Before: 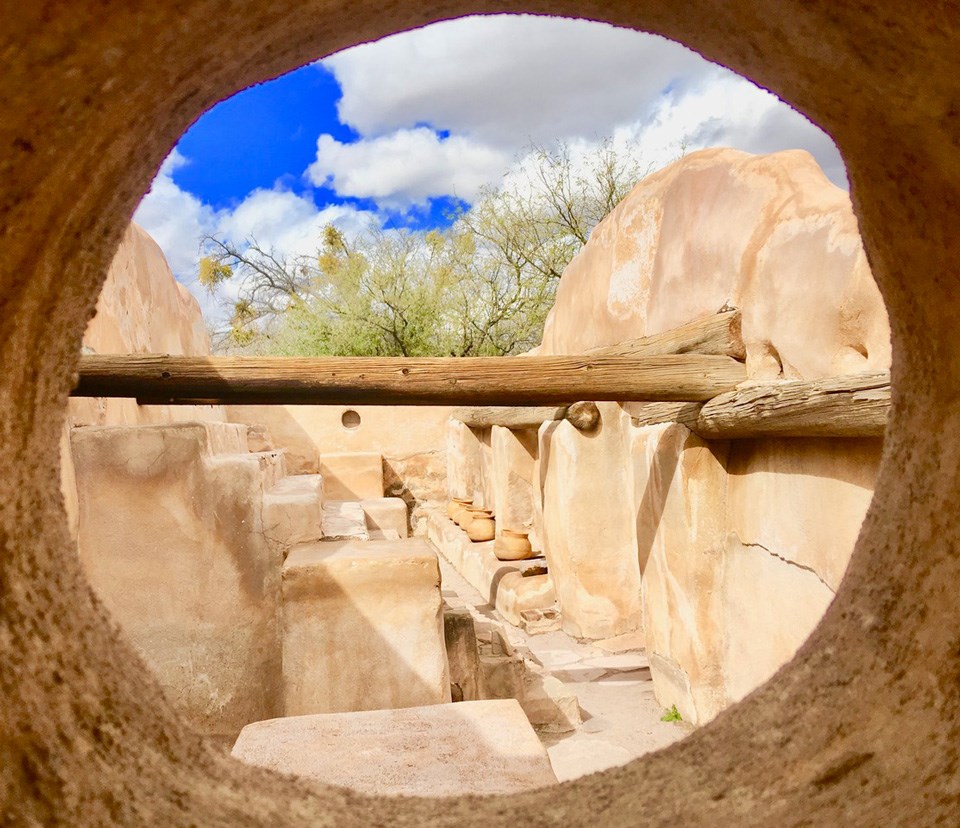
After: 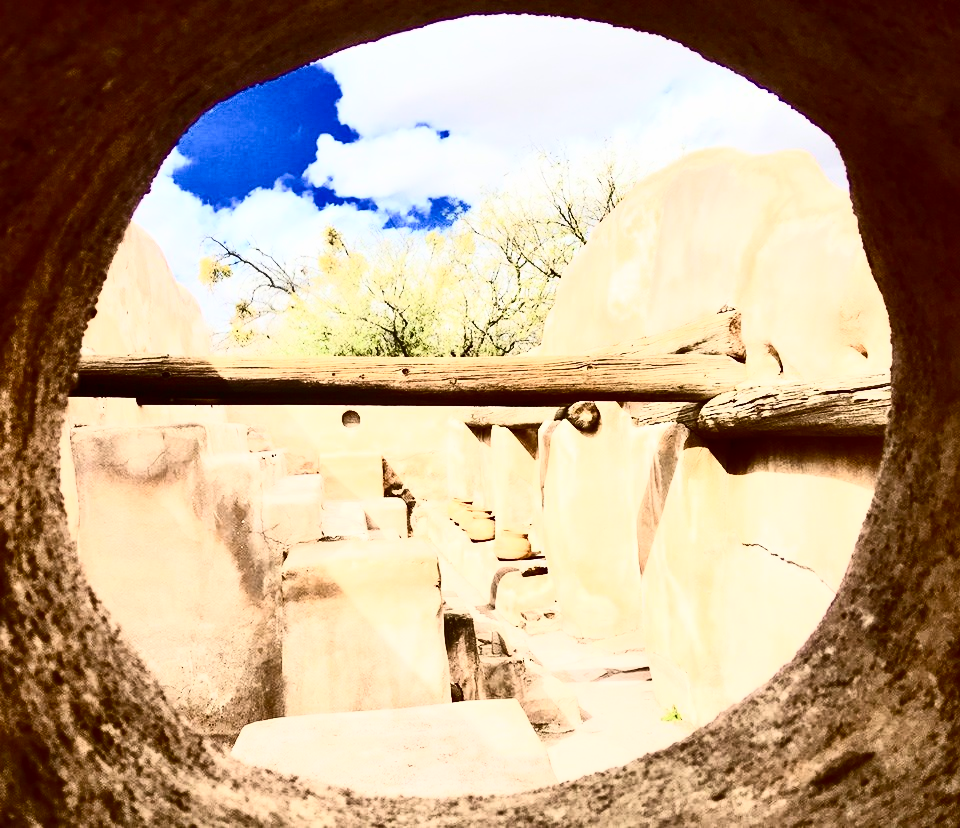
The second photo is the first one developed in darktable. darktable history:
exposure: black level correction 0.001, exposure -0.125 EV, compensate exposure bias true, compensate highlight preservation false
contrast brightness saturation: contrast 0.935, brightness 0.195
